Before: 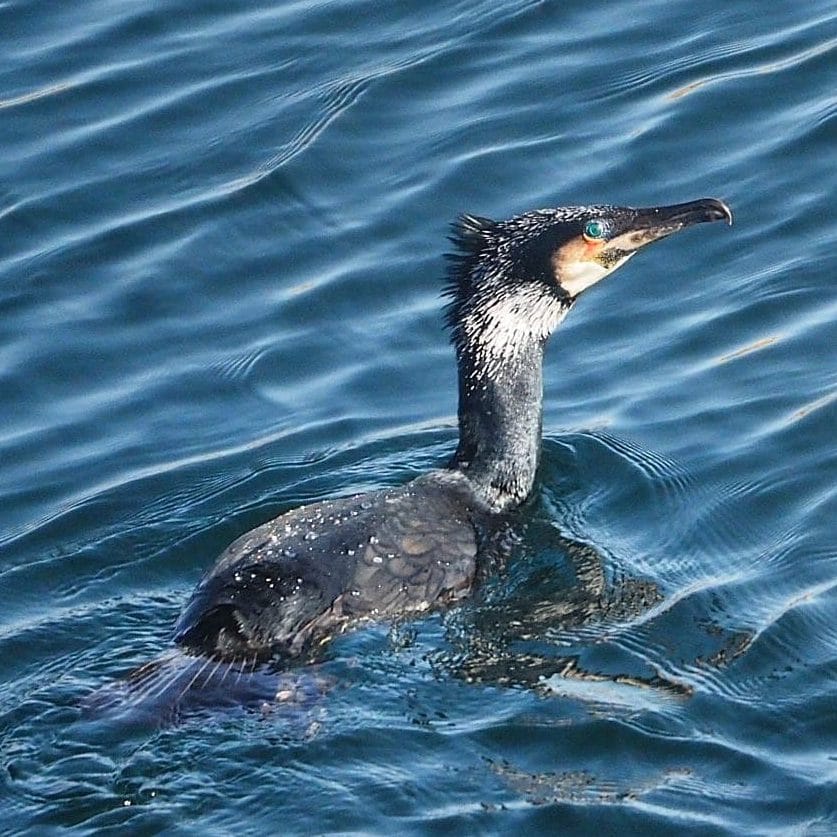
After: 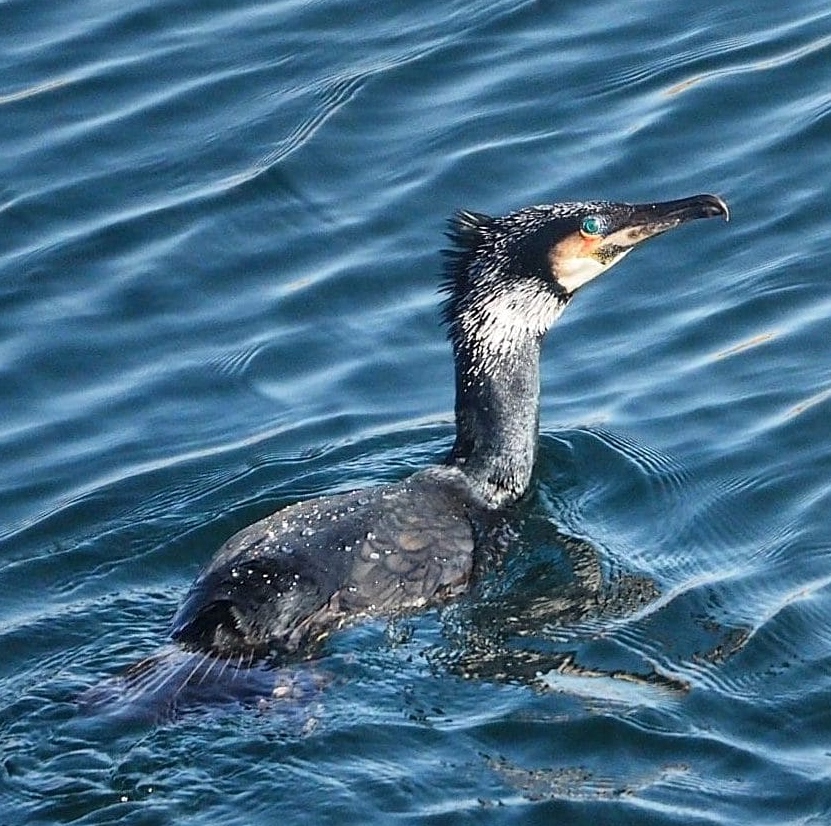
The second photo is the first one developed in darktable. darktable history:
crop: left 0.454%, top 0.525%, right 0.166%, bottom 0.776%
local contrast: mode bilateral grid, contrast 20, coarseness 50, detail 119%, midtone range 0.2
